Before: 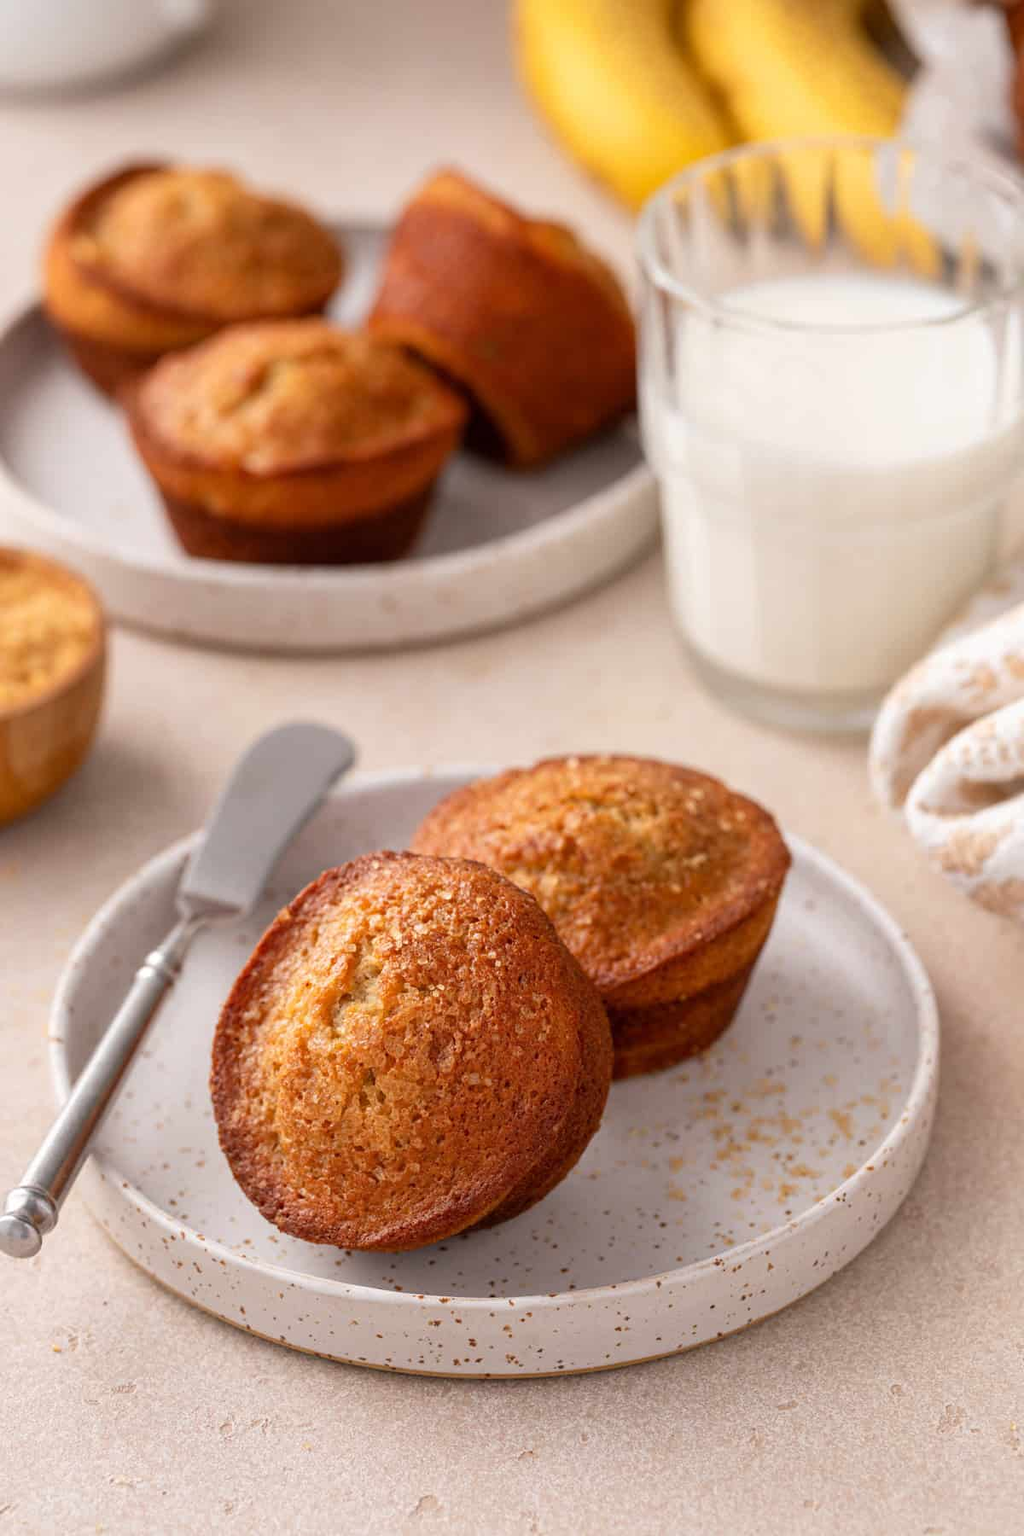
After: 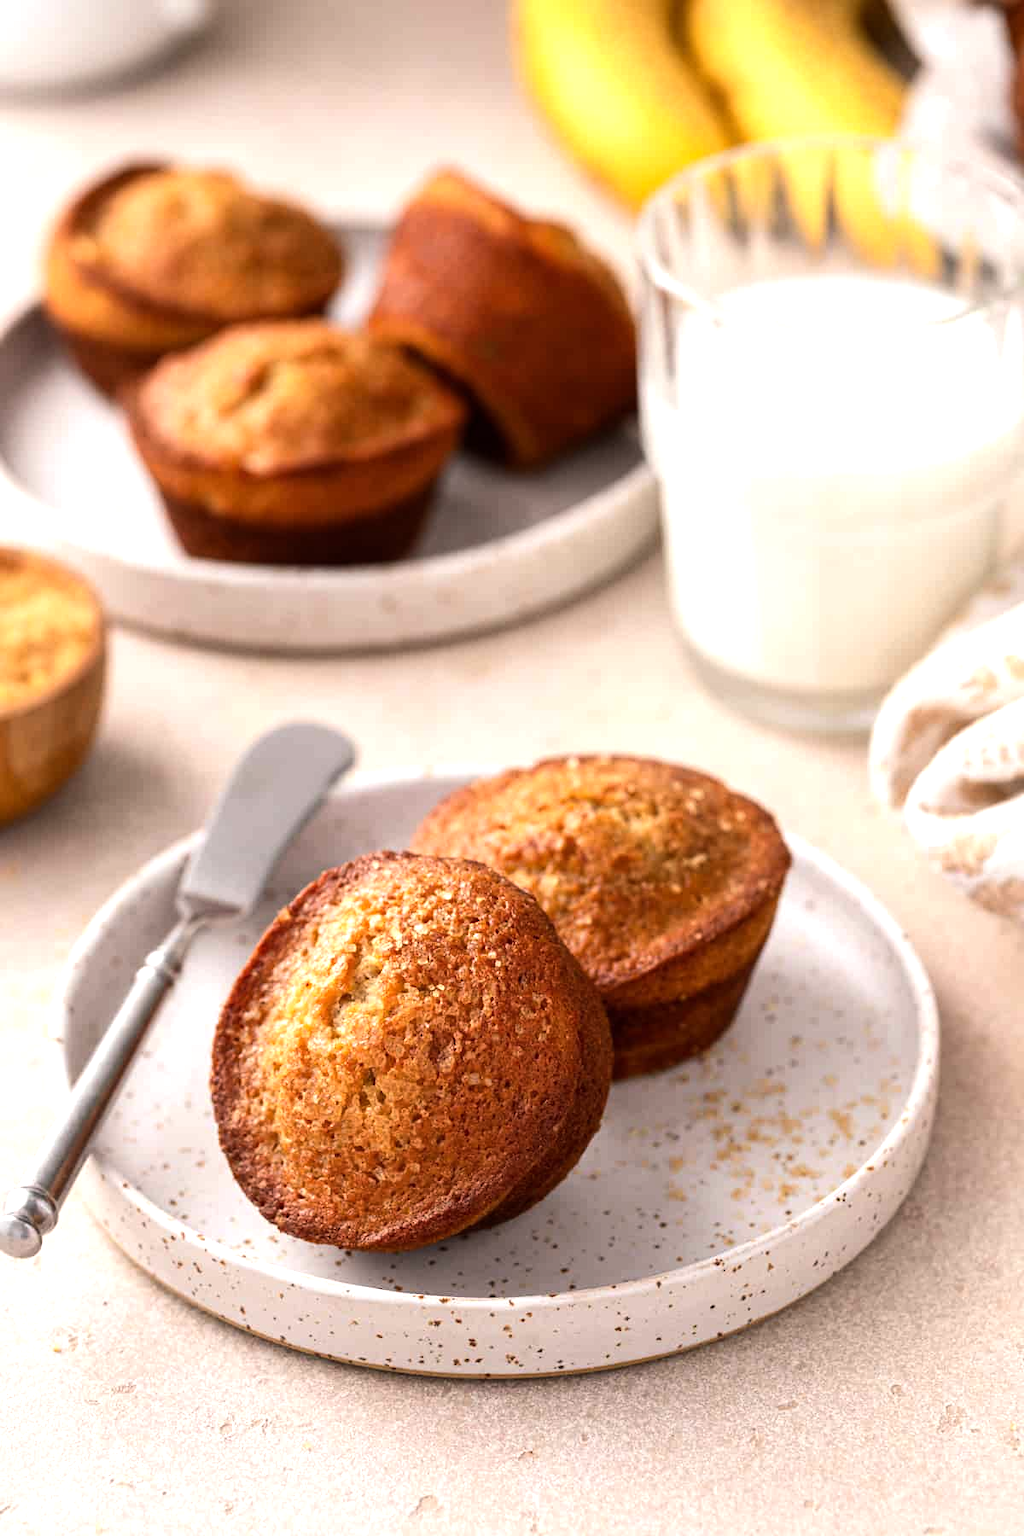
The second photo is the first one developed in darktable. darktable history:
tone equalizer: -8 EV -0.741 EV, -7 EV -0.678 EV, -6 EV -0.586 EV, -5 EV -0.407 EV, -3 EV 0.371 EV, -2 EV 0.6 EV, -1 EV 0.693 EV, +0 EV 0.766 EV, edges refinement/feathering 500, mask exposure compensation -1.57 EV, preserve details no
